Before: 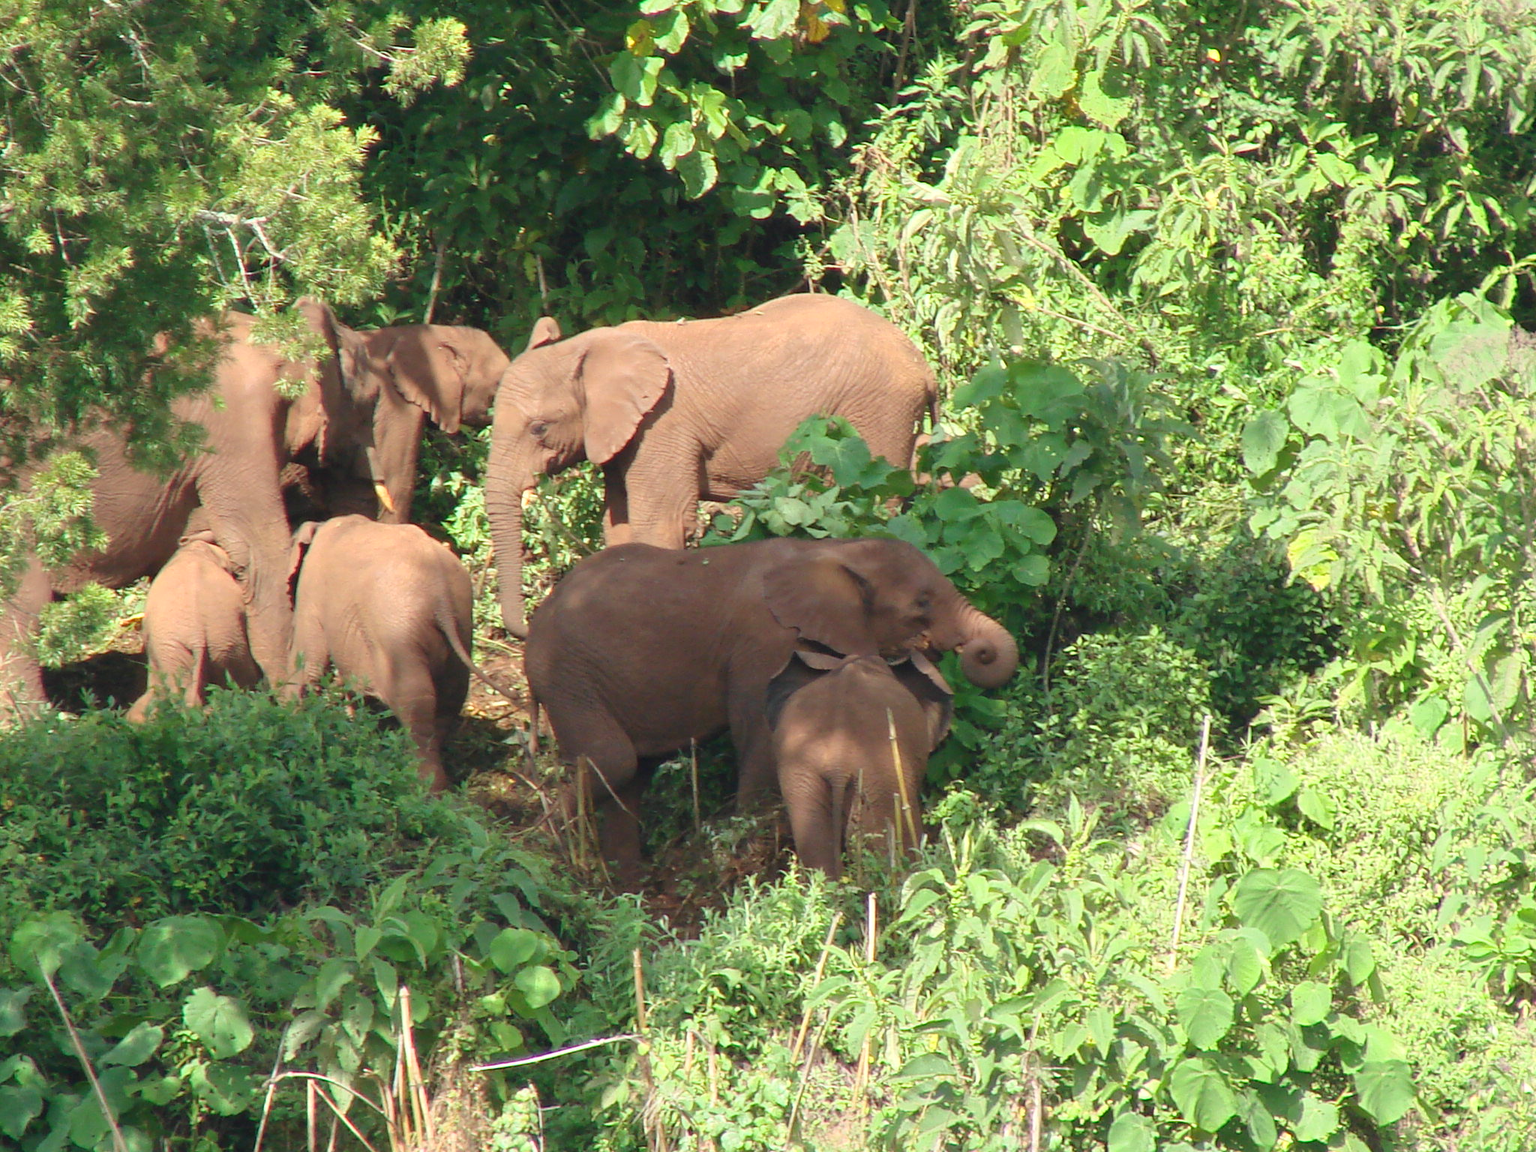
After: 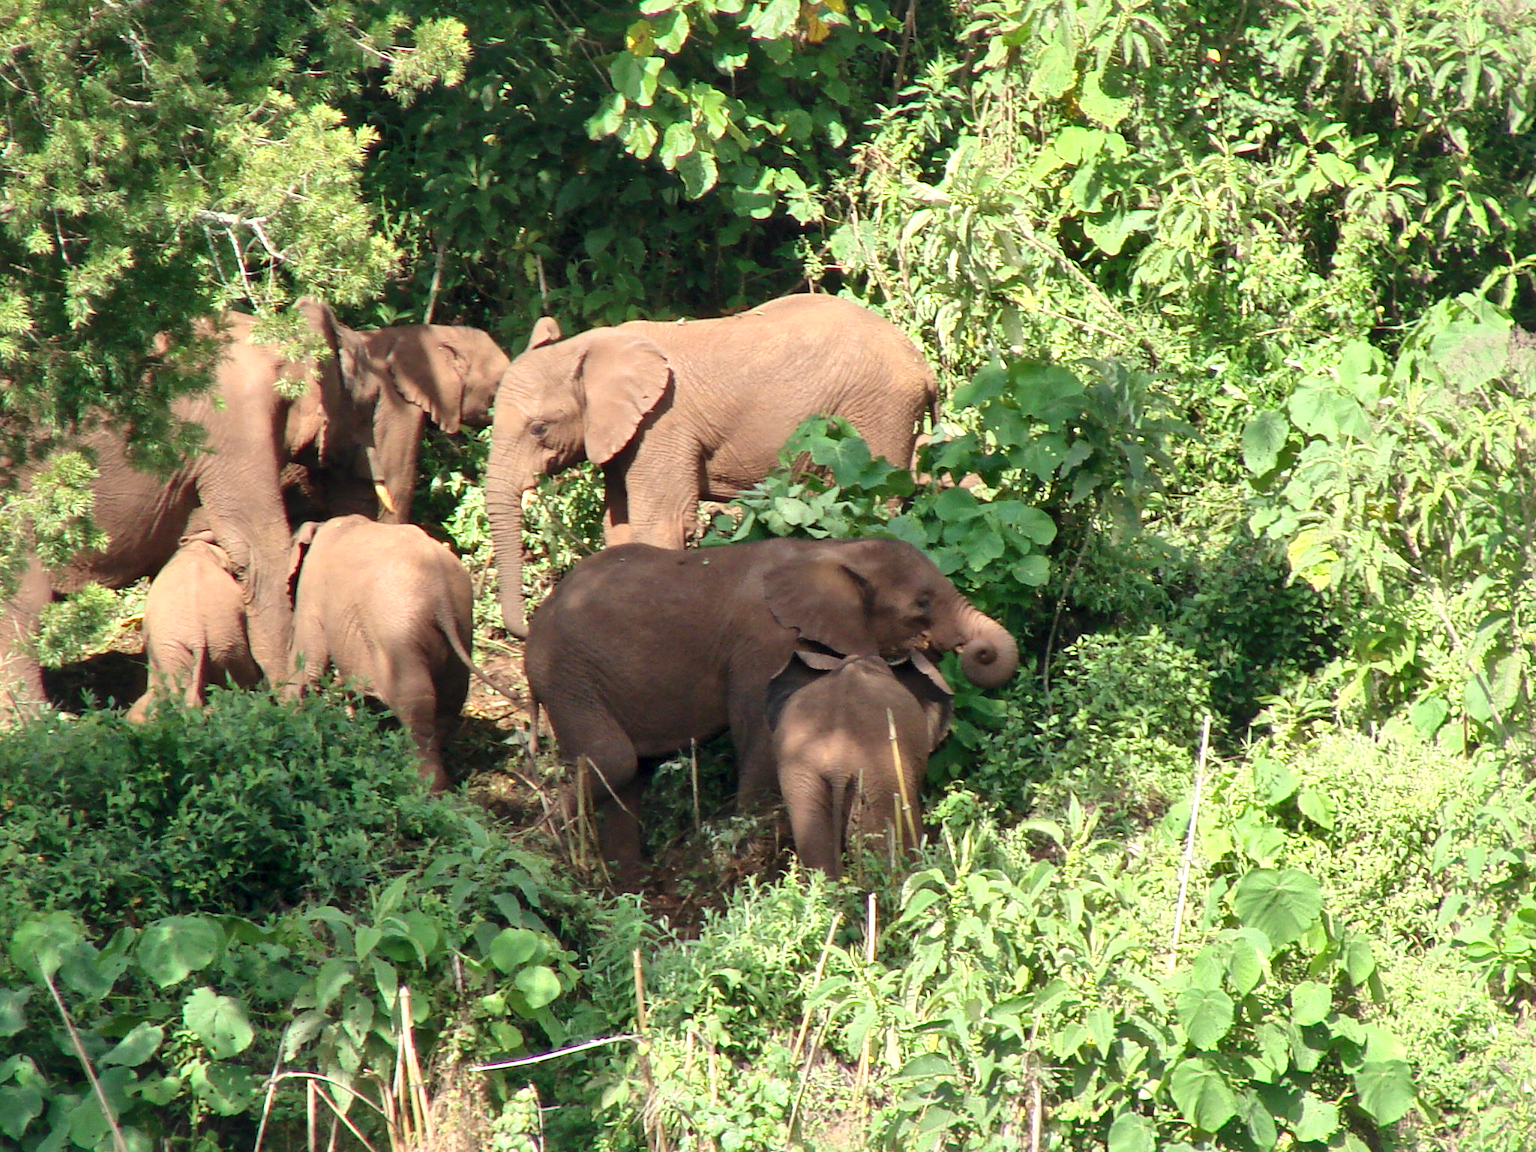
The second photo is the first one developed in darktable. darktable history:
local contrast: mode bilateral grid, contrast 99, coarseness 100, detail 165%, midtone range 0.2
